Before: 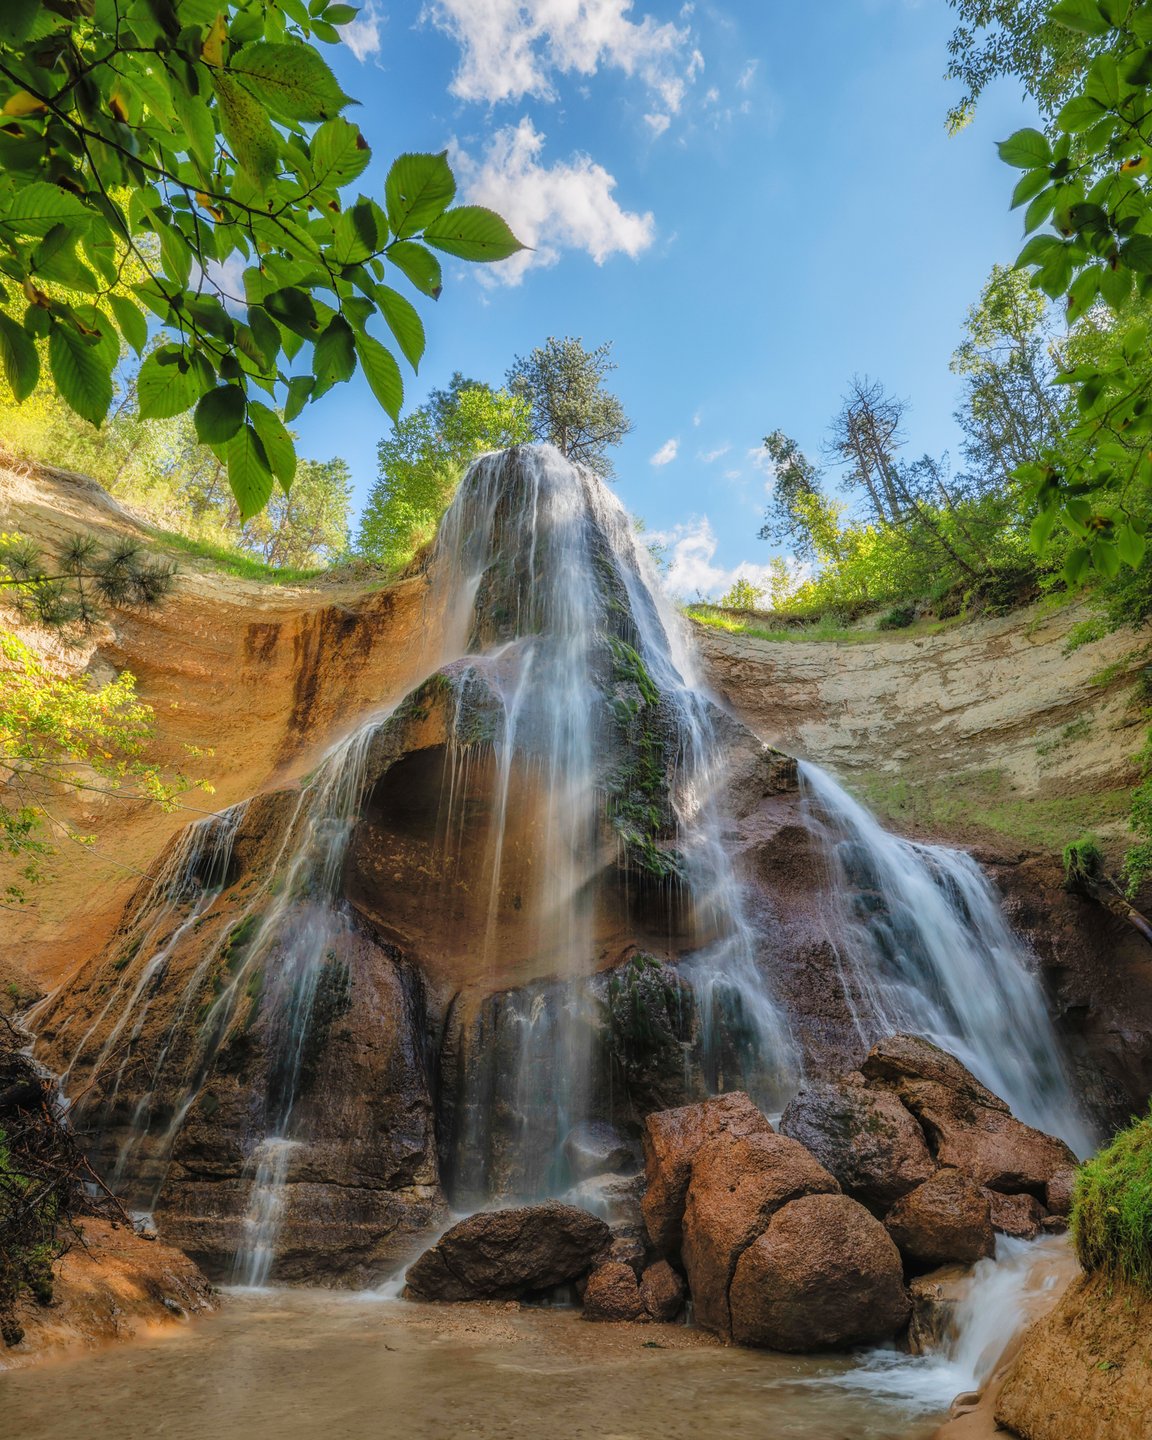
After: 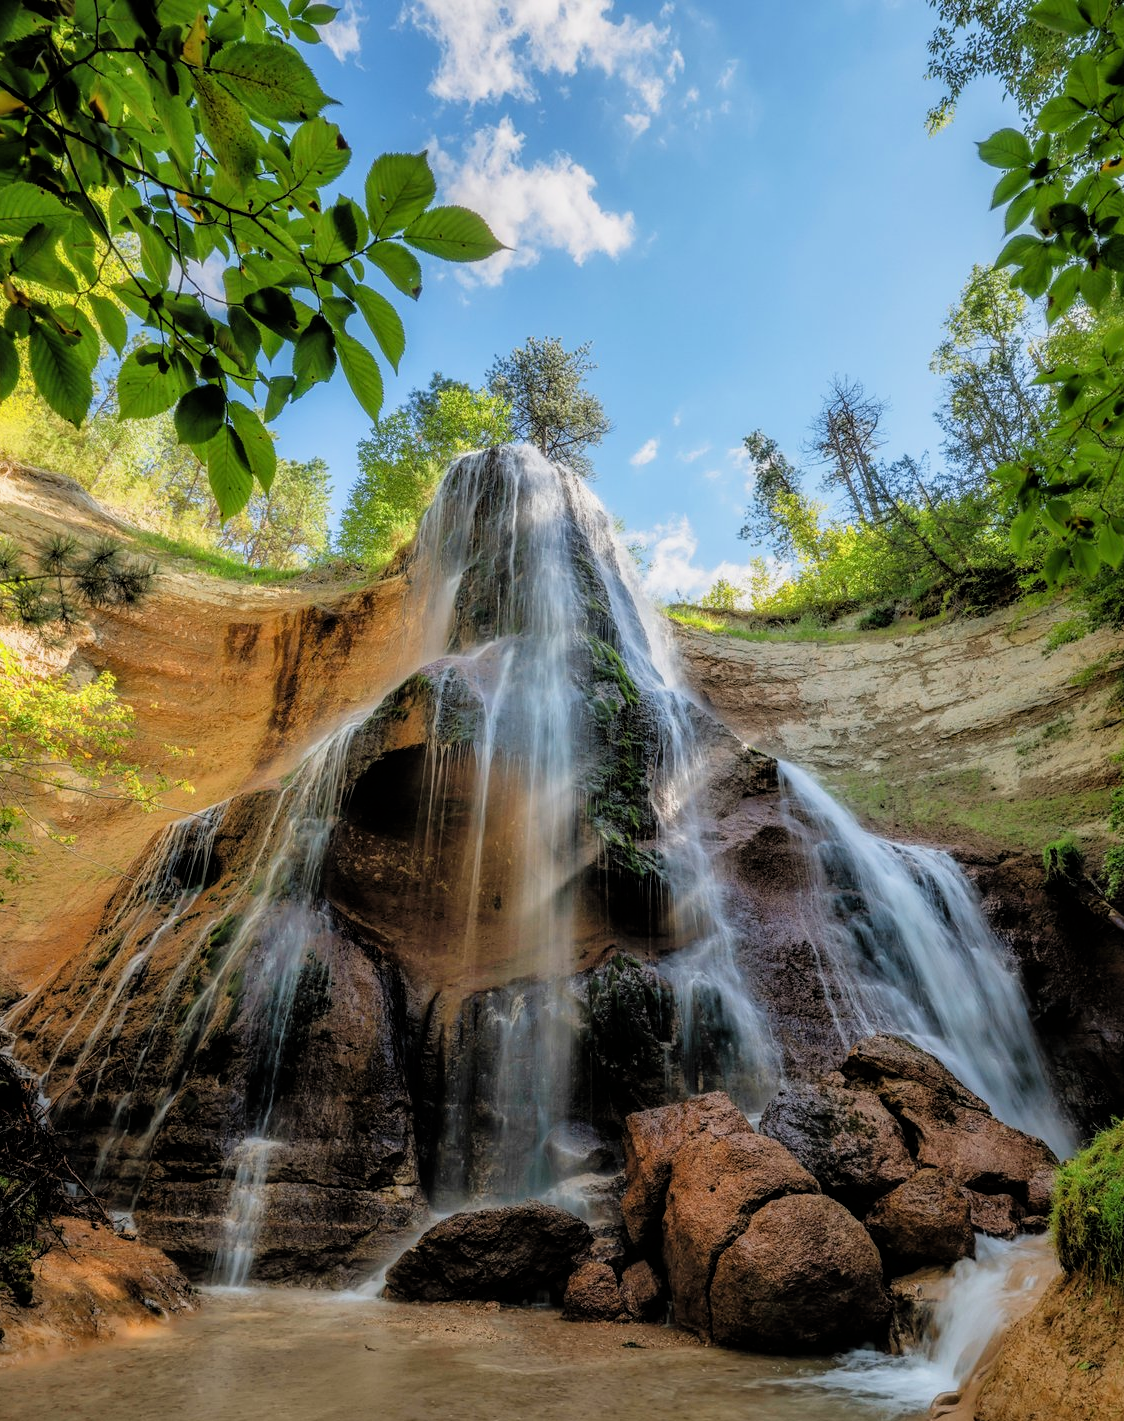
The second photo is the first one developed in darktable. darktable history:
filmic rgb: black relative exposure -4.93 EV, white relative exposure 2.84 EV, hardness 3.72
crop and rotate: left 1.774%, right 0.633%, bottom 1.28%
